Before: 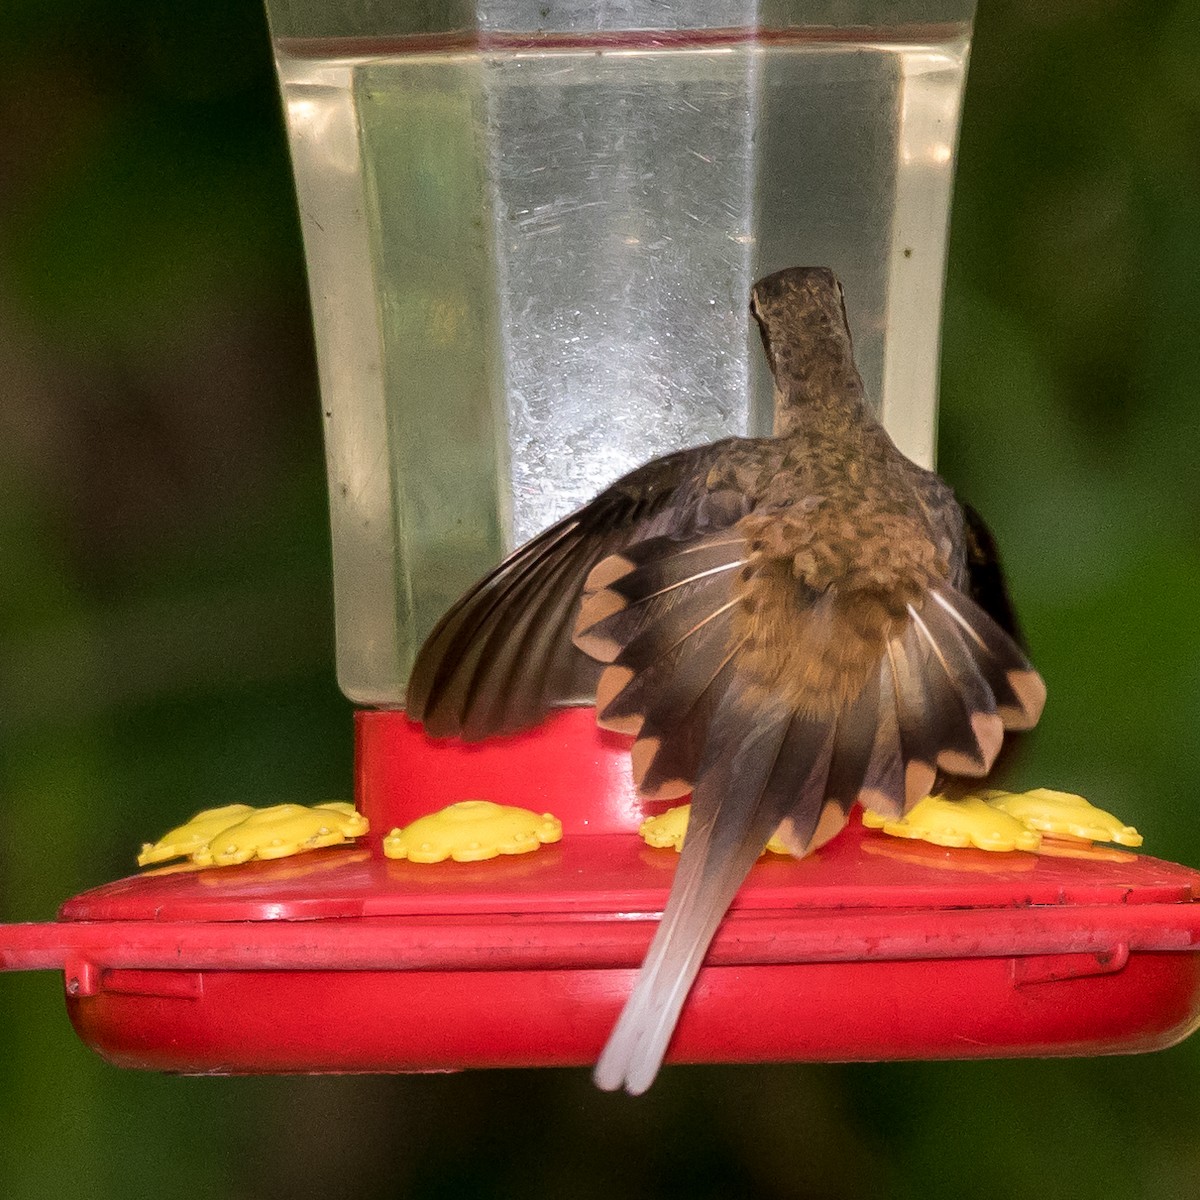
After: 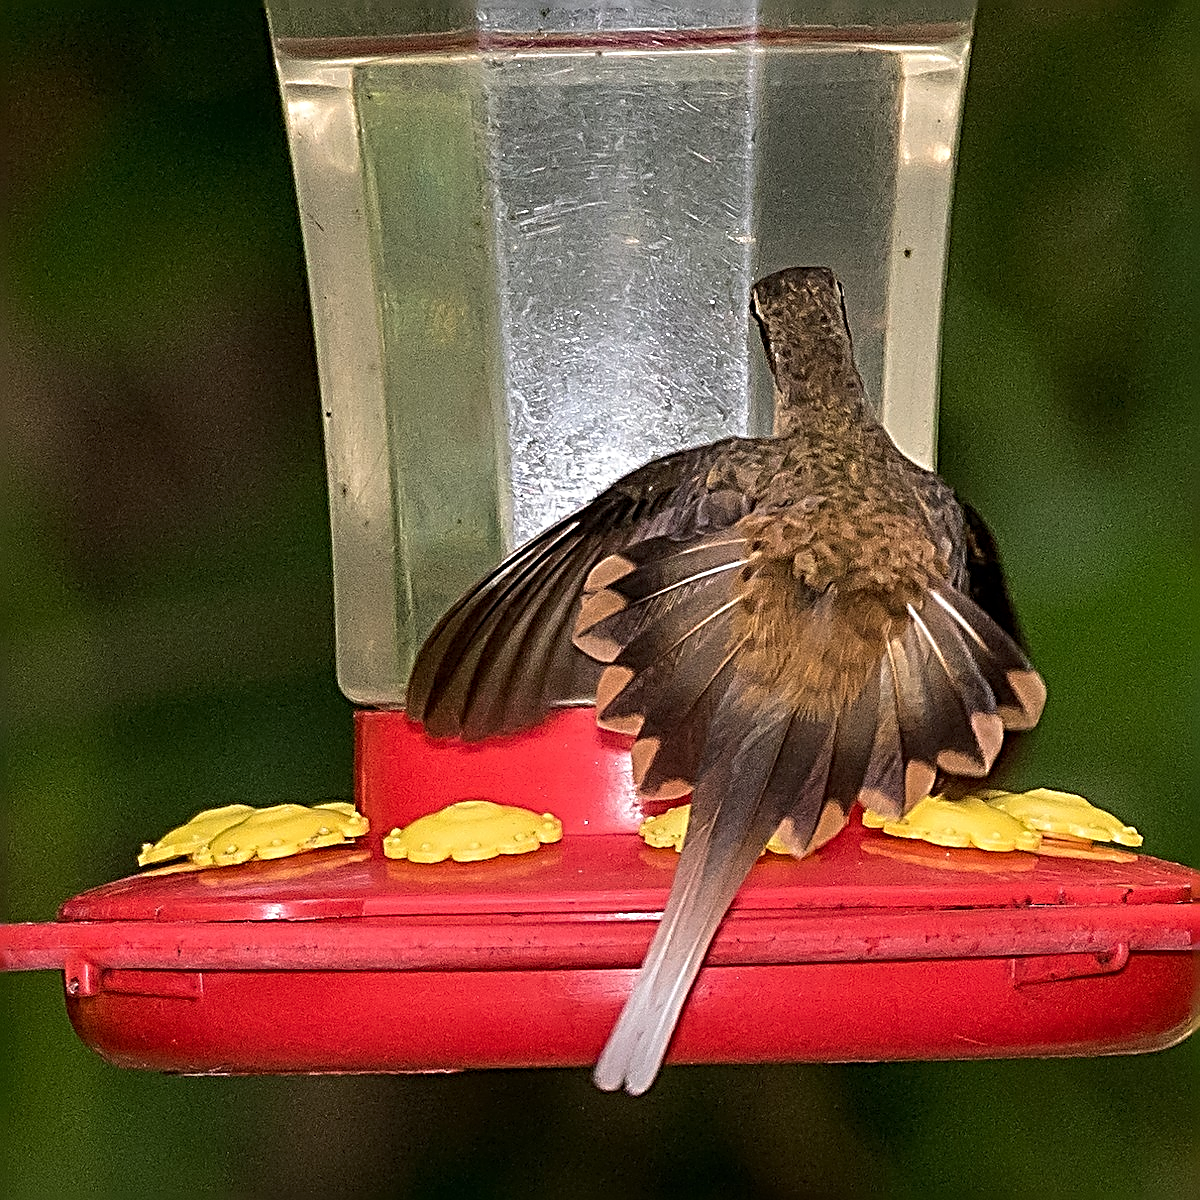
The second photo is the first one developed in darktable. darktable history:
sharpen: radius 3.182, amount 1.728
